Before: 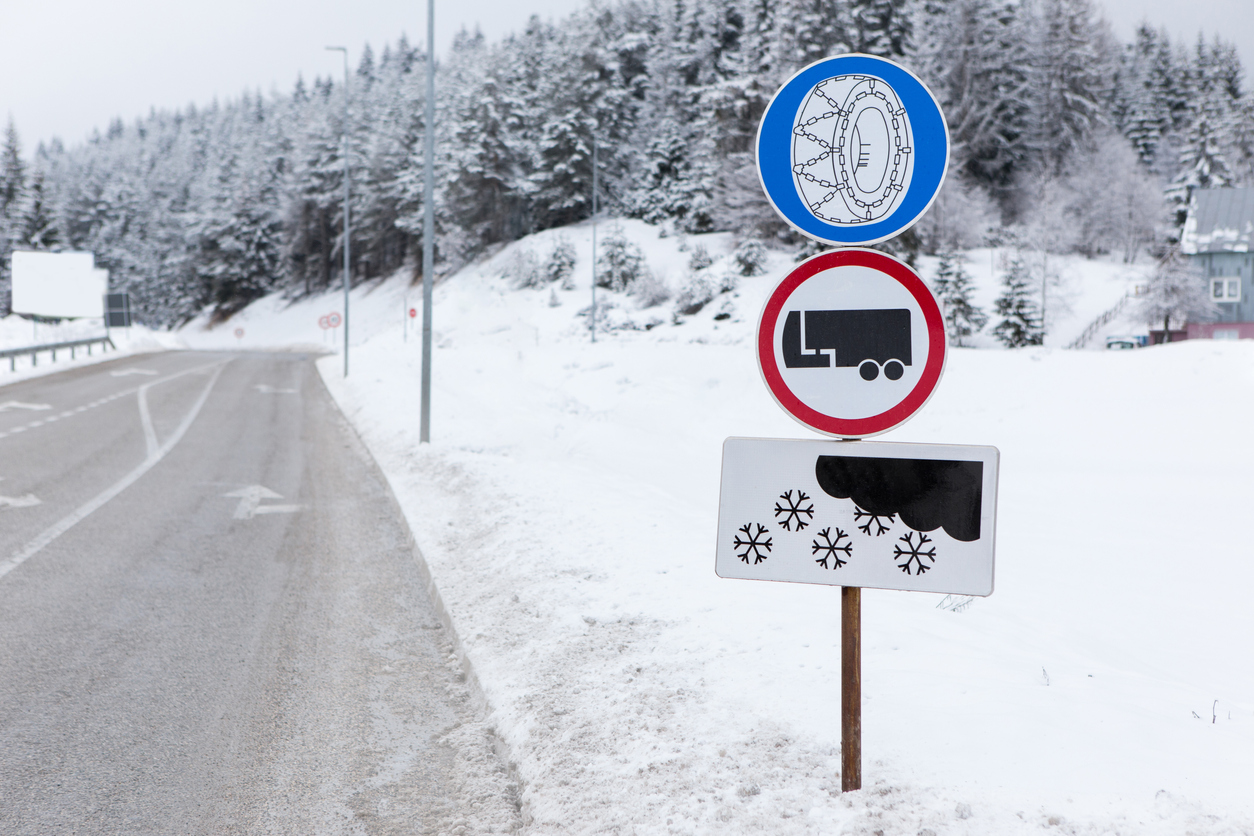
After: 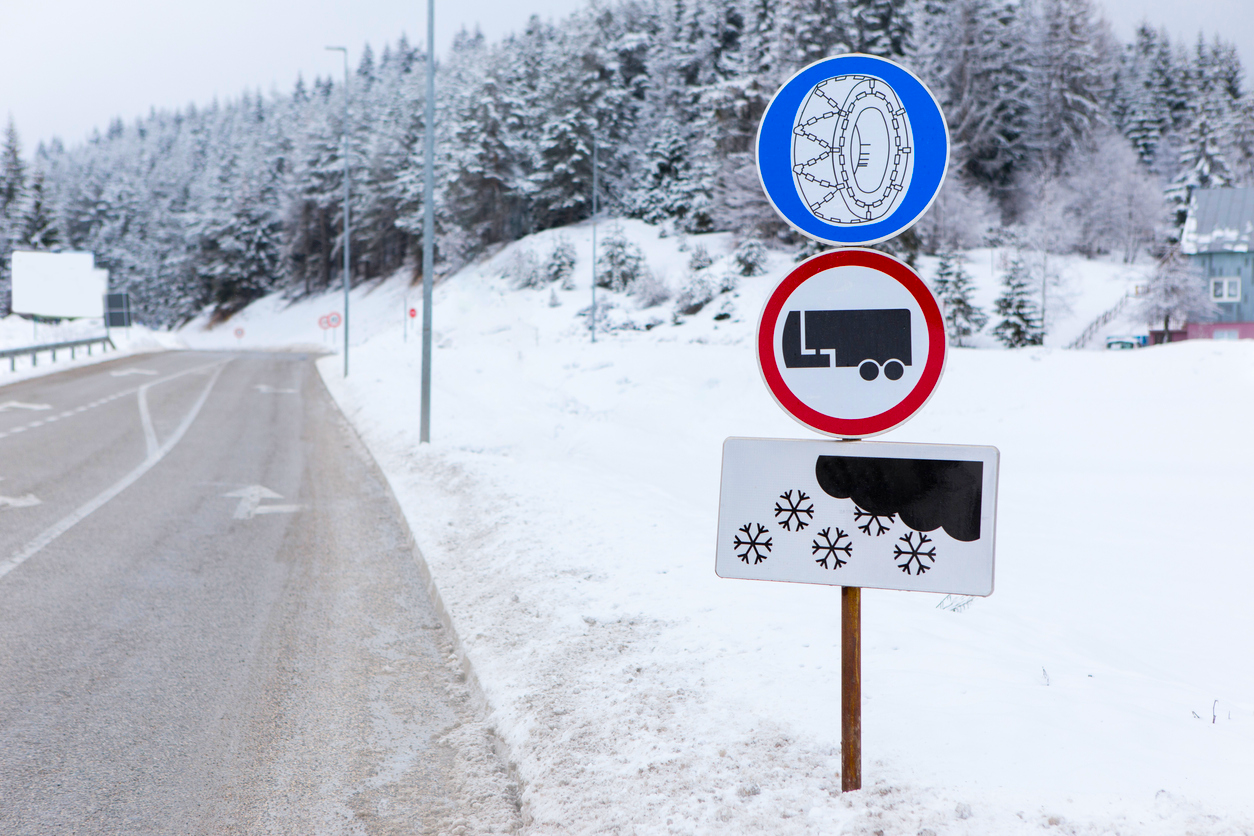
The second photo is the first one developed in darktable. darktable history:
color balance rgb: linear chroma grading › global chroma 15.13%, perceptual saturation grading › global saturation 30.86%, global vibrance 20%
